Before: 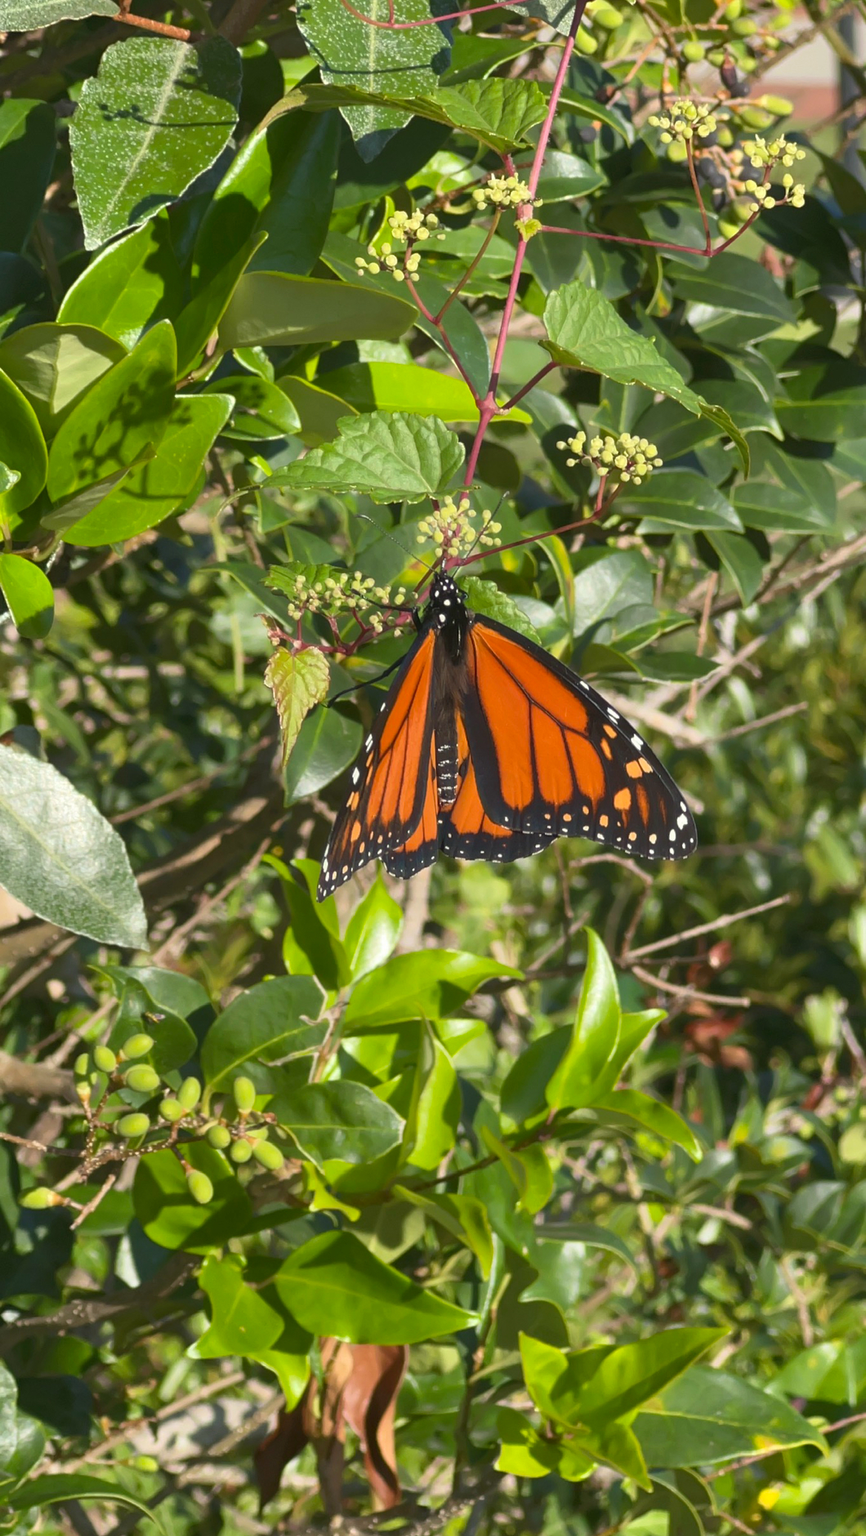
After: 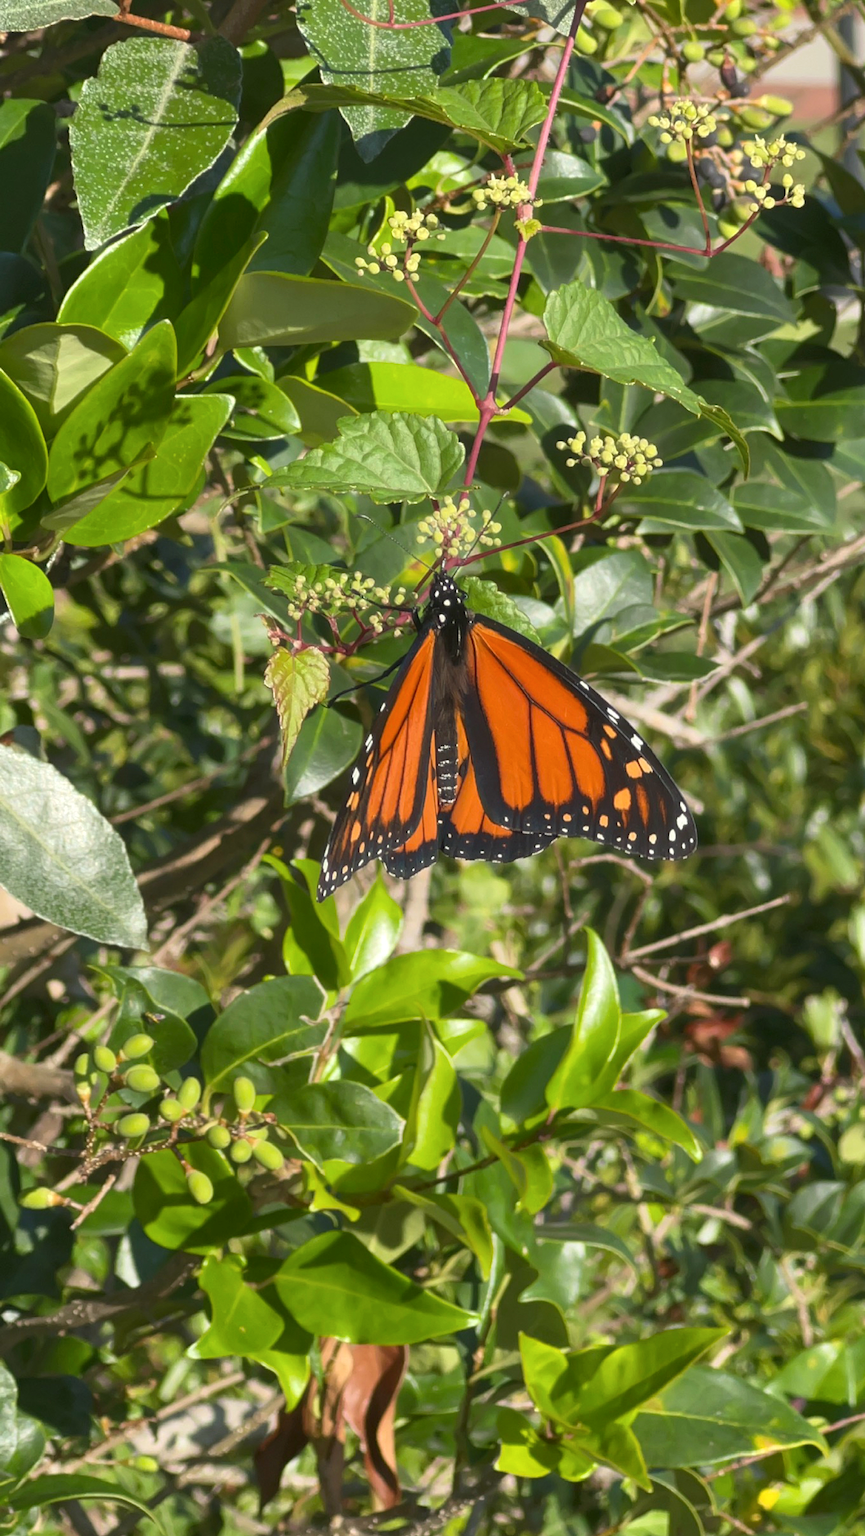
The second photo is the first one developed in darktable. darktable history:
haze removal: strength -0.05
local contrast: highlights 100%, shadows 100%, detail 120%, midtone range 0.2
